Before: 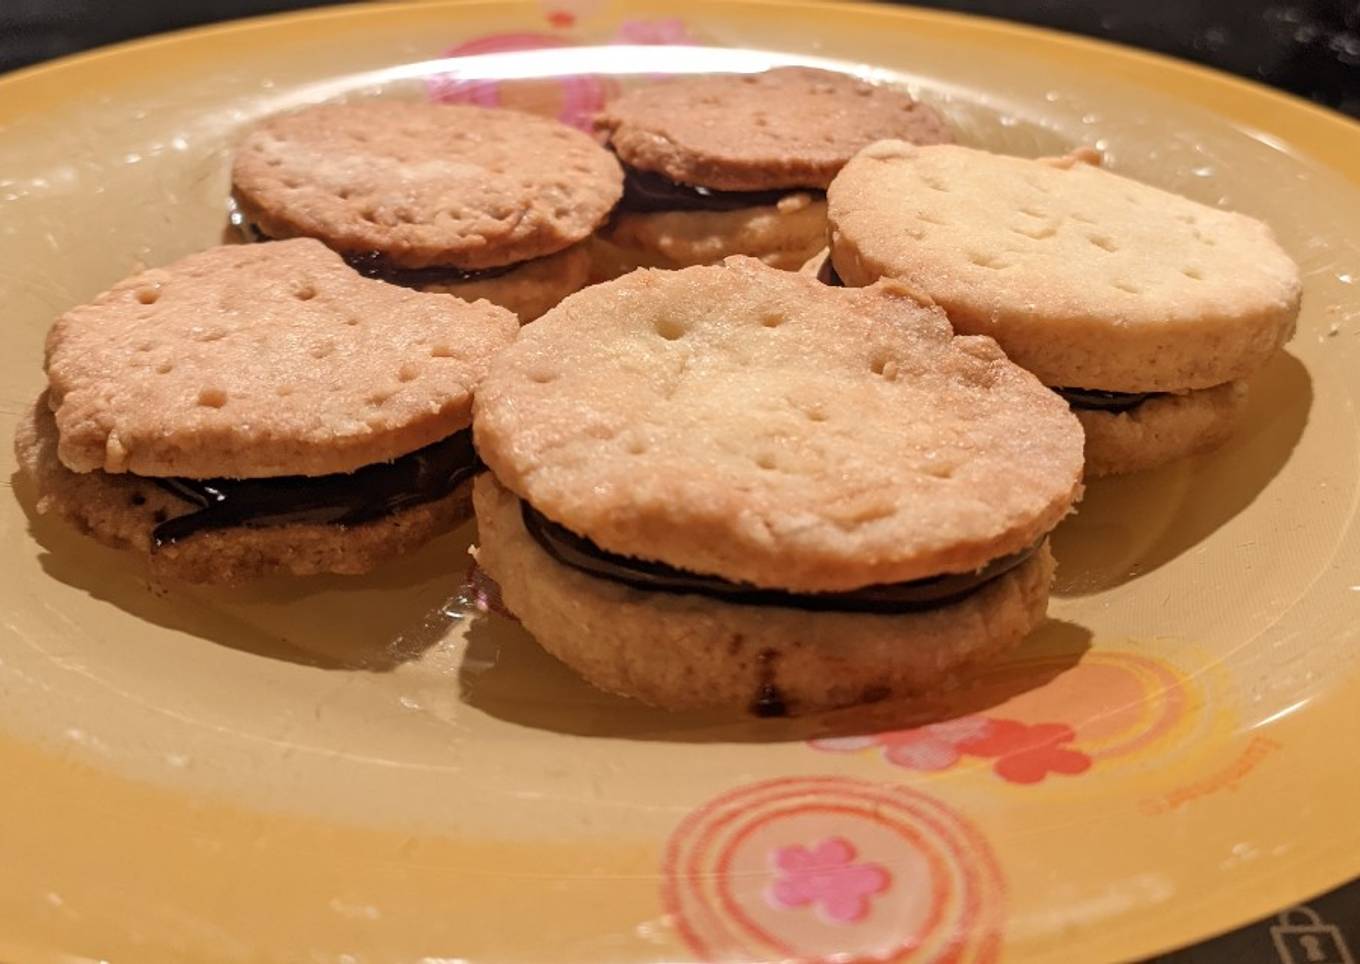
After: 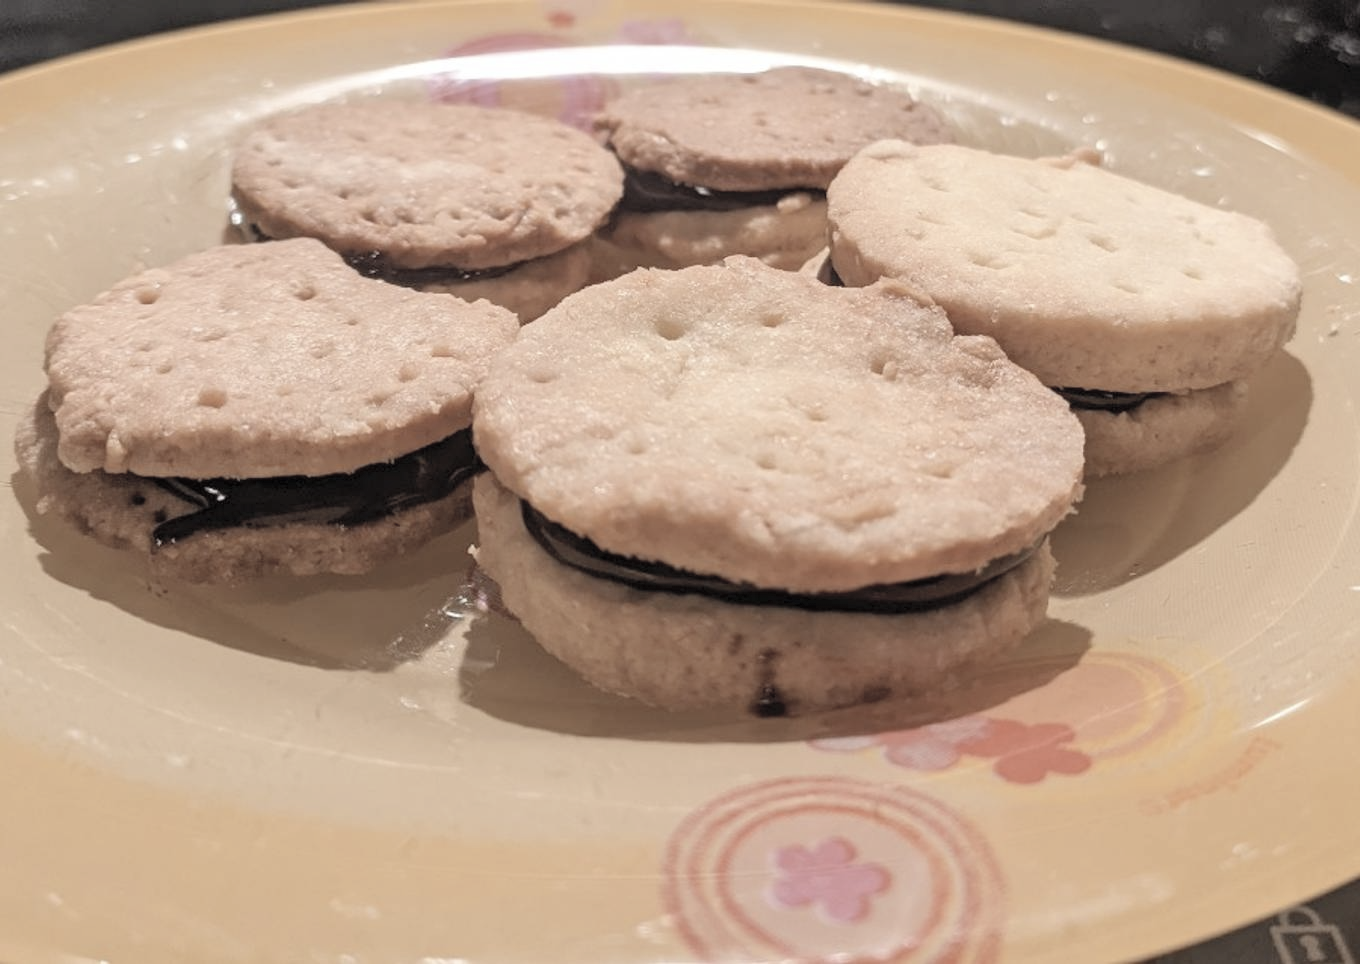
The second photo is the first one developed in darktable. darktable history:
contrast brightness saturation: brightness 0.18, saturation -0.5
color zones: curves: ch0 [(0.068, 0.464) (0.25, 0.5) (0.48, 0.508) (0.75, 0.536) (0.886, 0.476) (0.967, 0.456)]; ch1 [(0.066, 0.456) (0.25, 0.5) (0.616, 0.508) (0.746, 0.56) (0.934, 0.444)]
